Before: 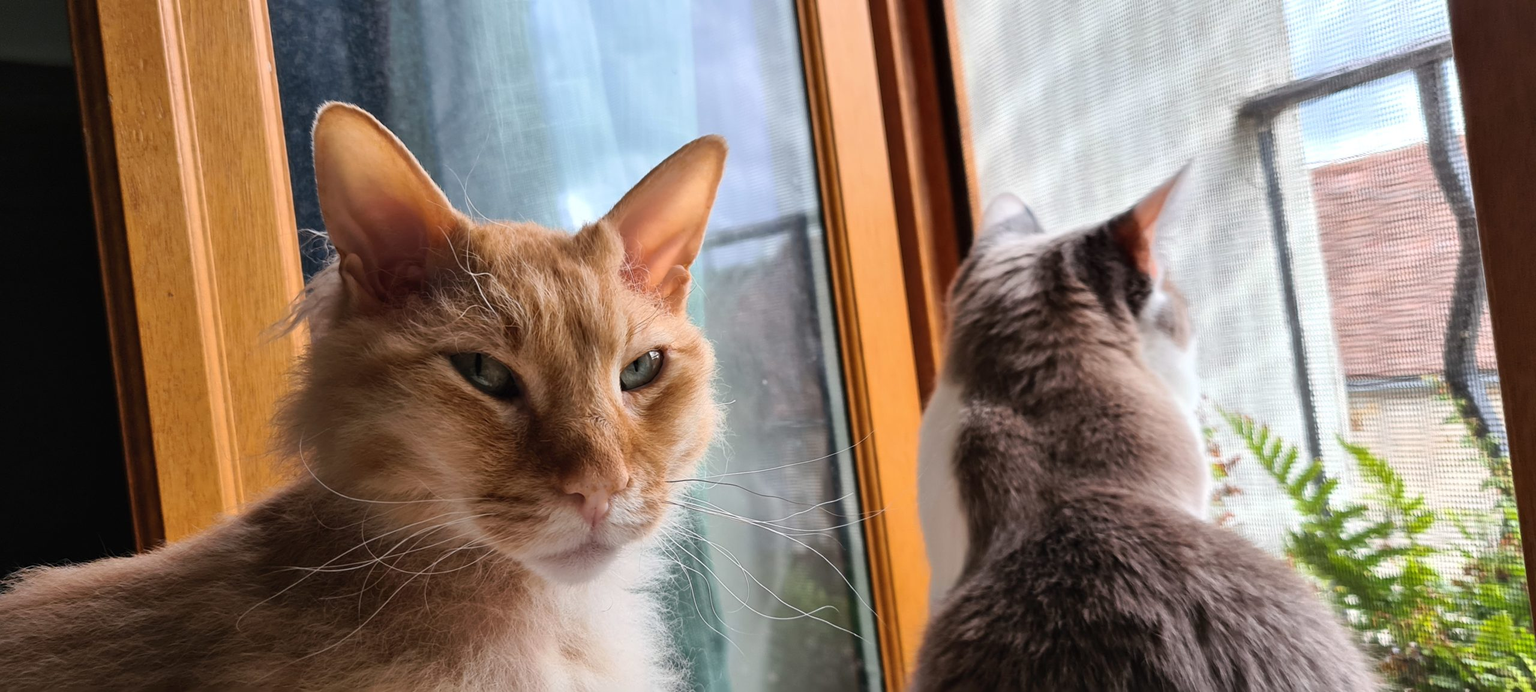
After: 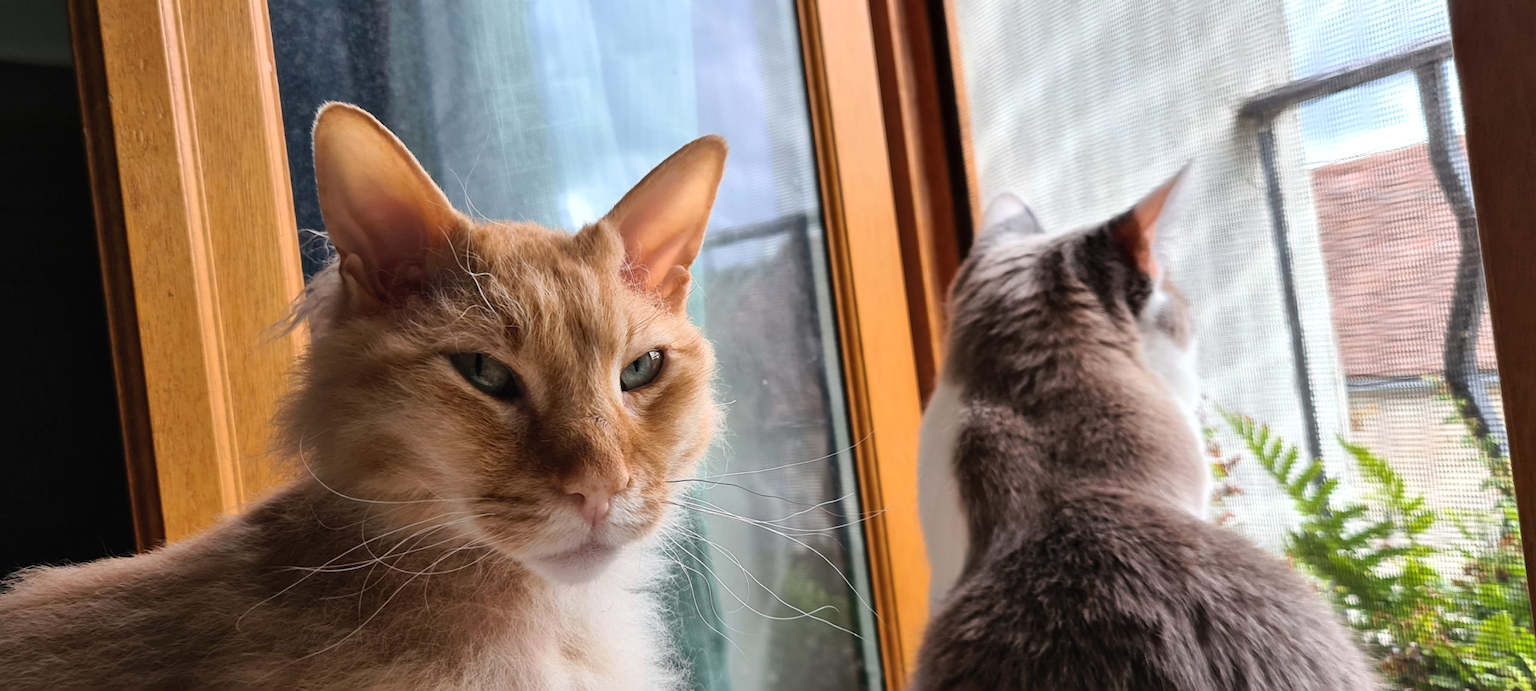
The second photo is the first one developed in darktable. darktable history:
shadows and highlights: shadows 12.14, white point adjustment 1.25, highlights -1.18, soften with gaussian
